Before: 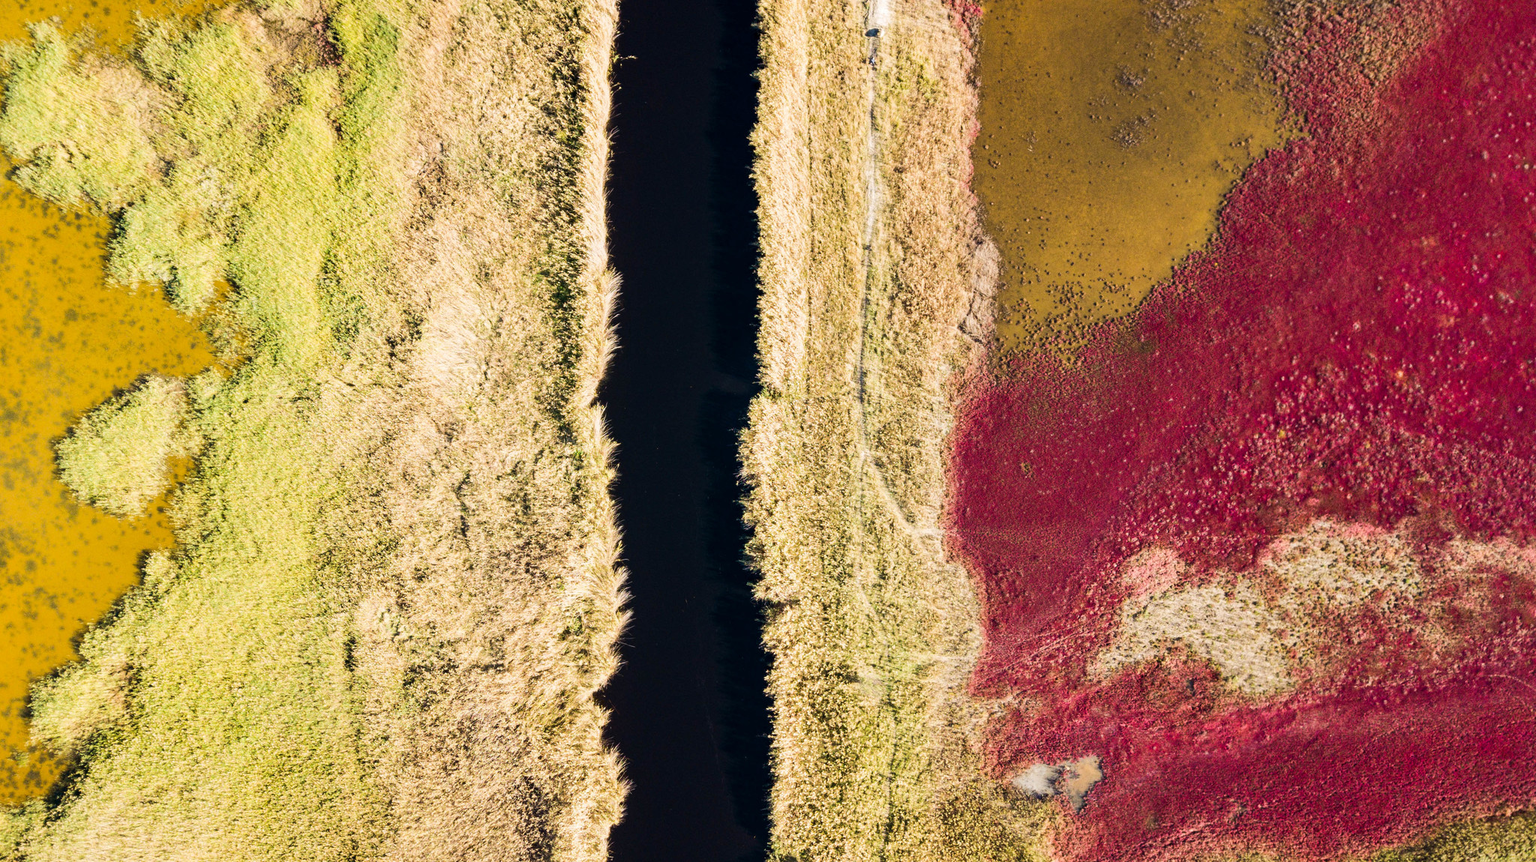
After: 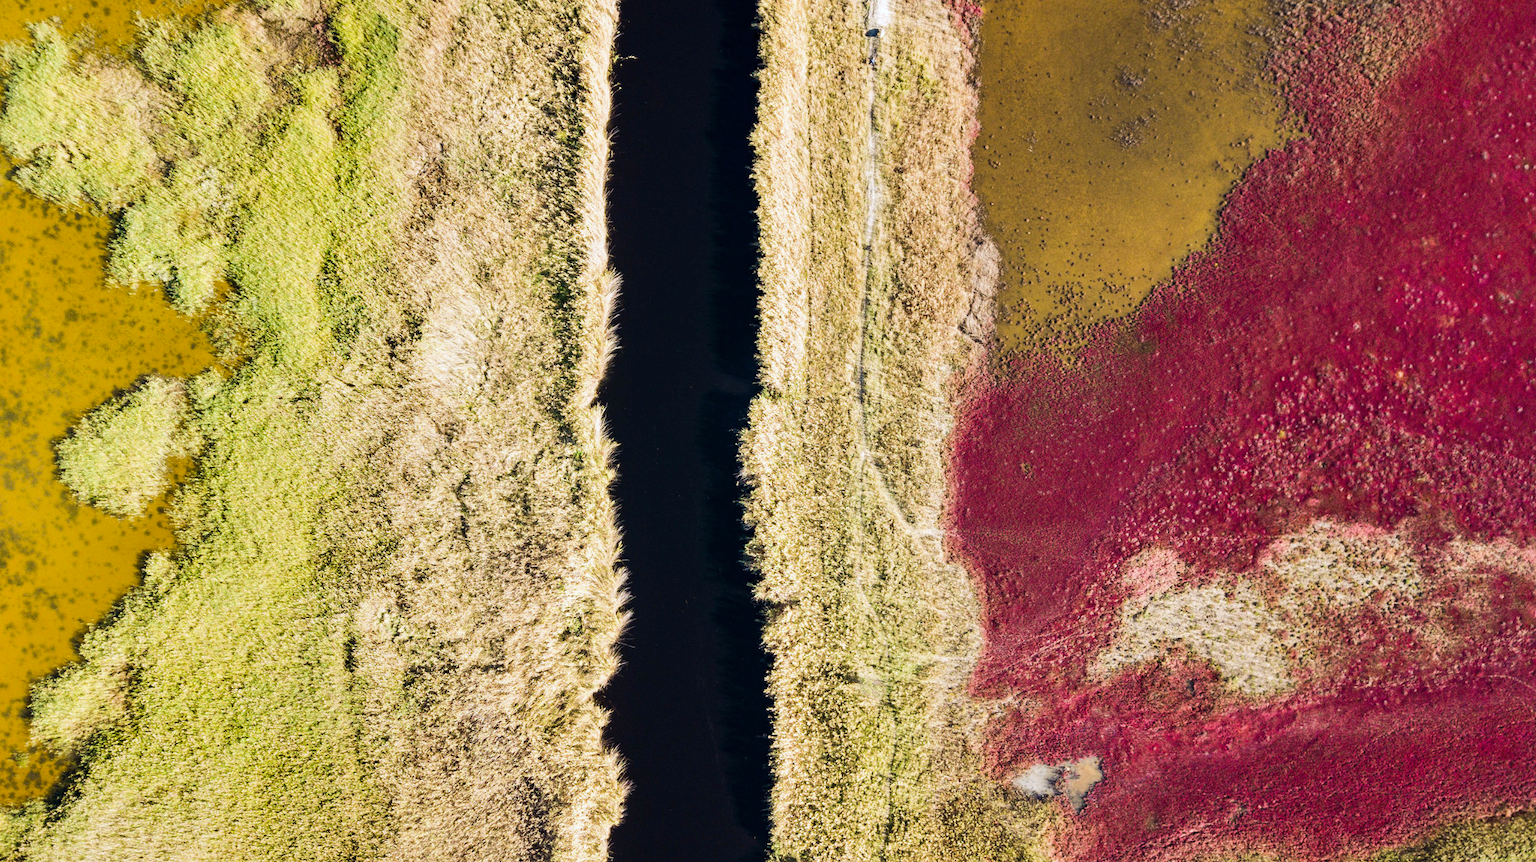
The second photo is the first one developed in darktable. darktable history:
shadows and highlights: shadows 12, white point adjustment 1.2, soften with gaussian
white balance: red 0.967, blue 1.049
